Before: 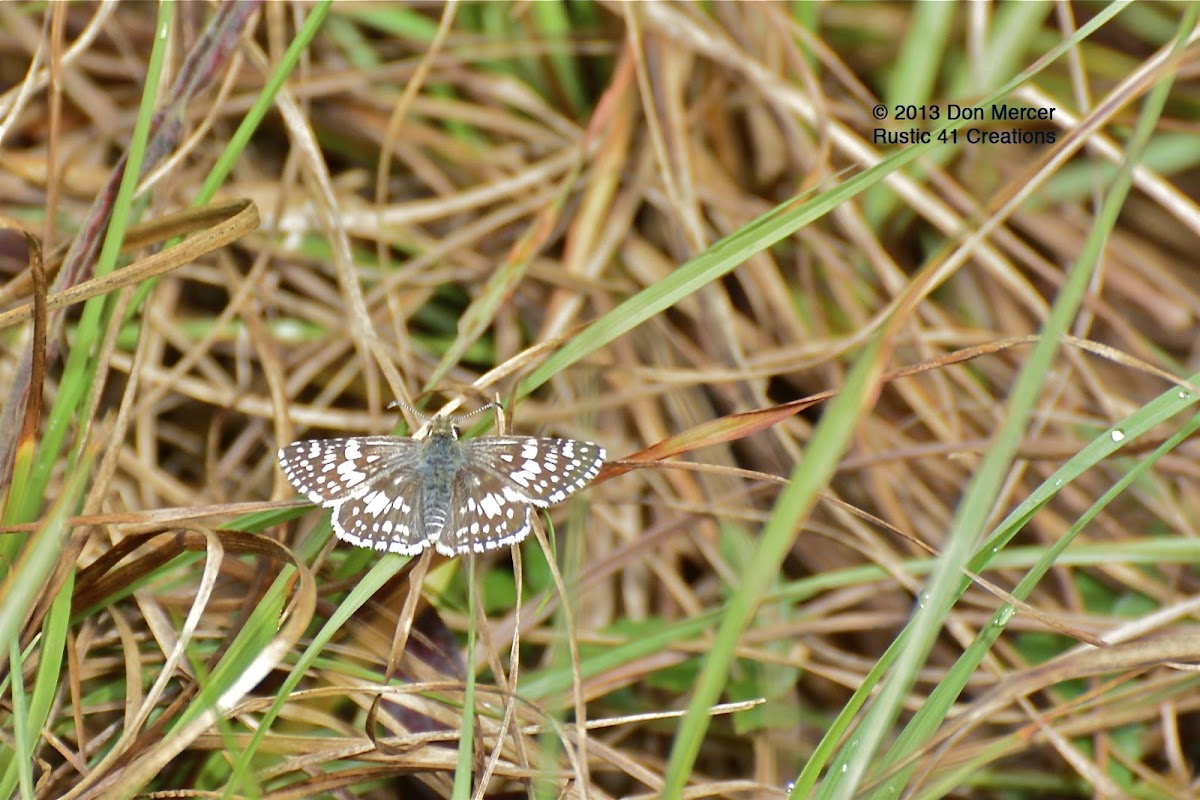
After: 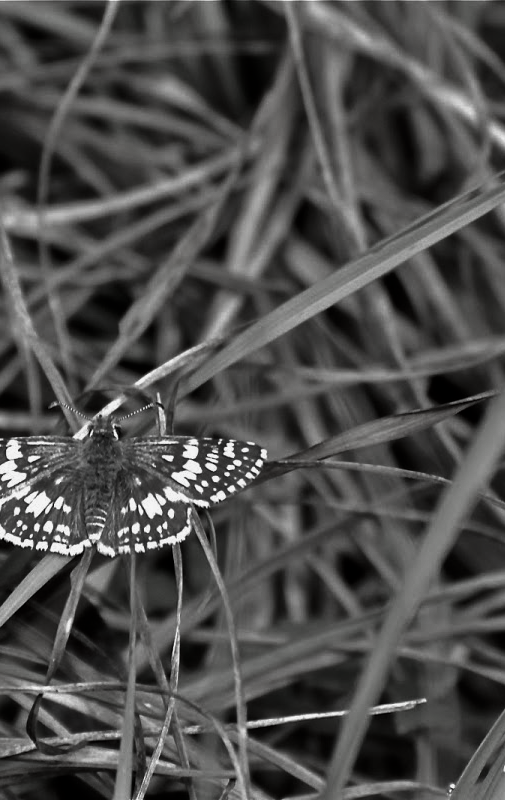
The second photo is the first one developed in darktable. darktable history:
crop: left 28.276%, right 29.594%
contrast brightness saturation: contrast -0.033, brightness -0.598, saturation -0.983
color balance rgb: perceptual saturation grading › global saturation 20%, perceptual saturation grading › highlights -24.999%, perceptual saturation grading › shadows 24.85%, global vibrance 14.153%
